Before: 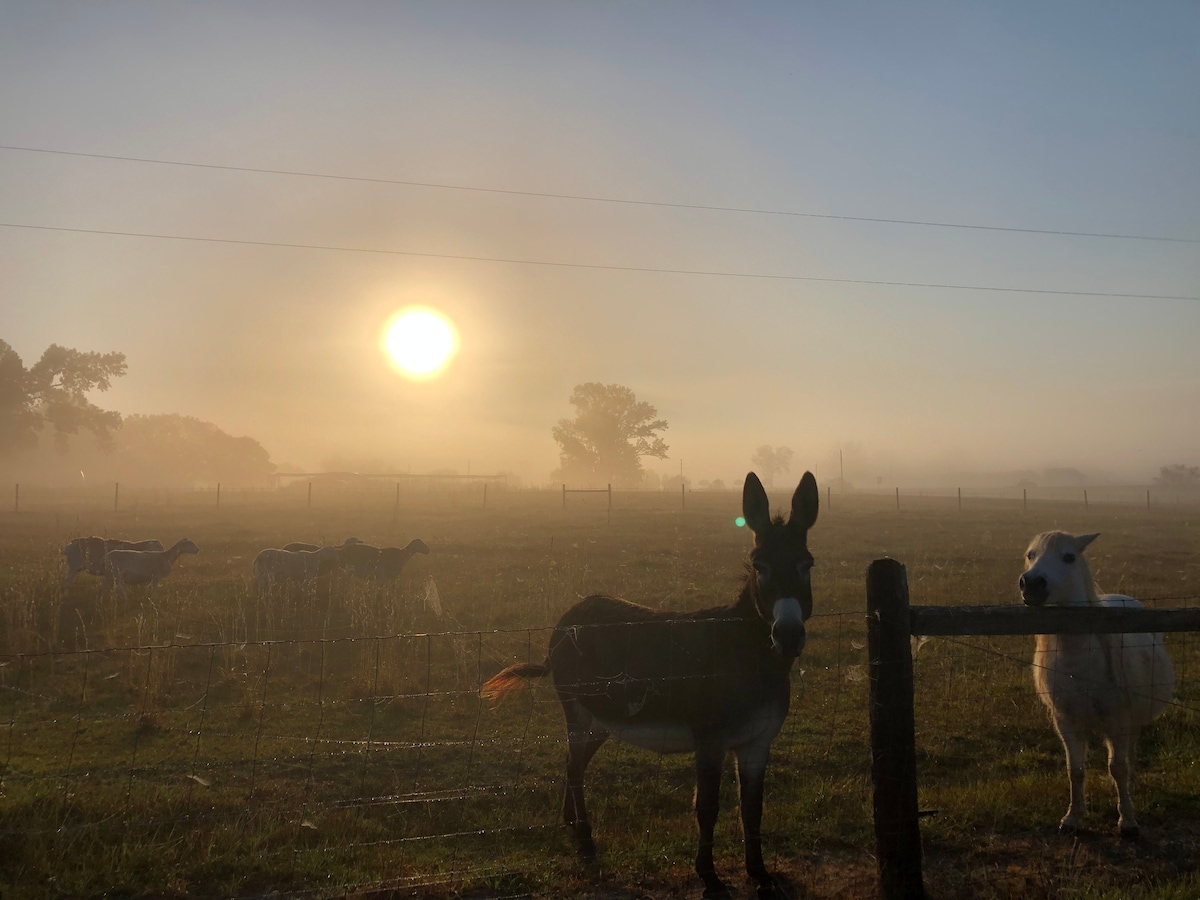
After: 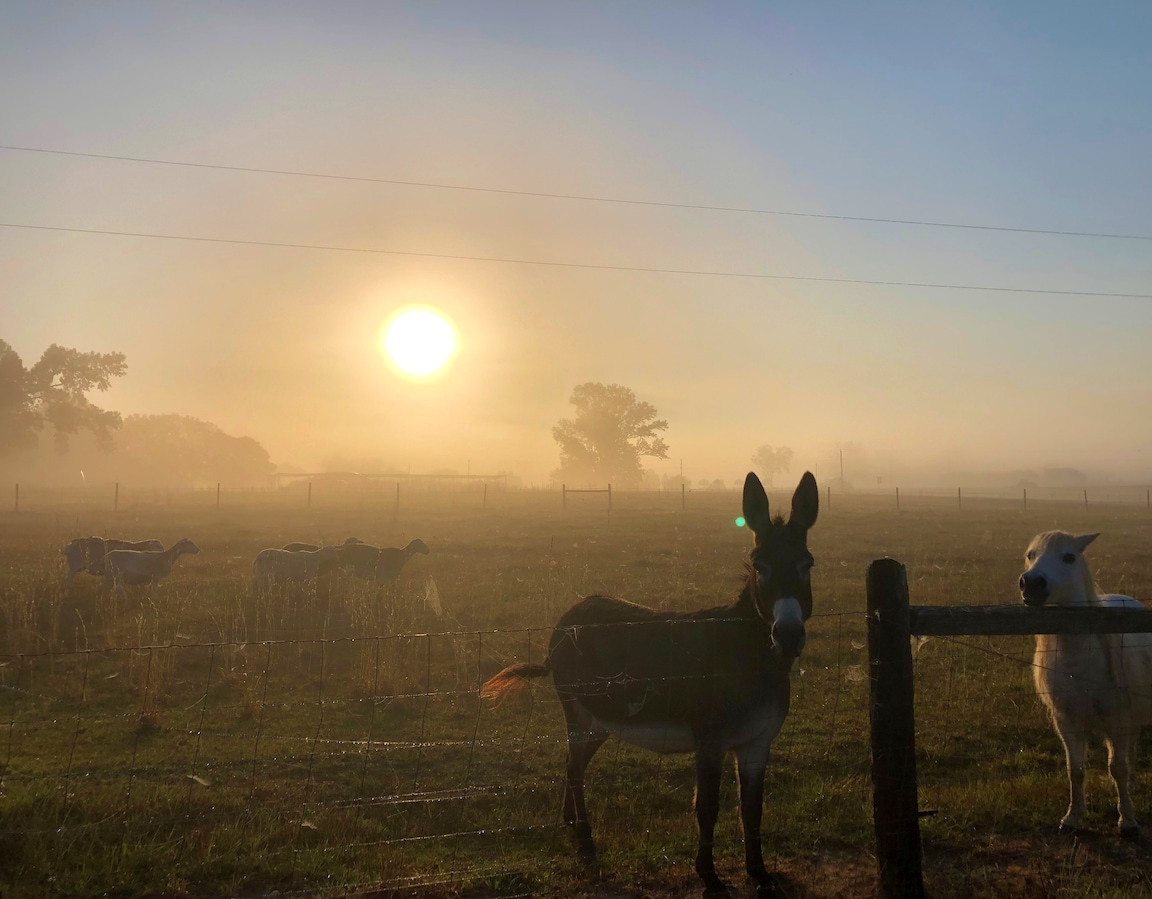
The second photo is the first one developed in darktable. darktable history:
crop: right 3.978%, bottom 0.018%
velvia: on, module defaults
exposure: exposure 0.2 EV, compensate highlight preservation false
